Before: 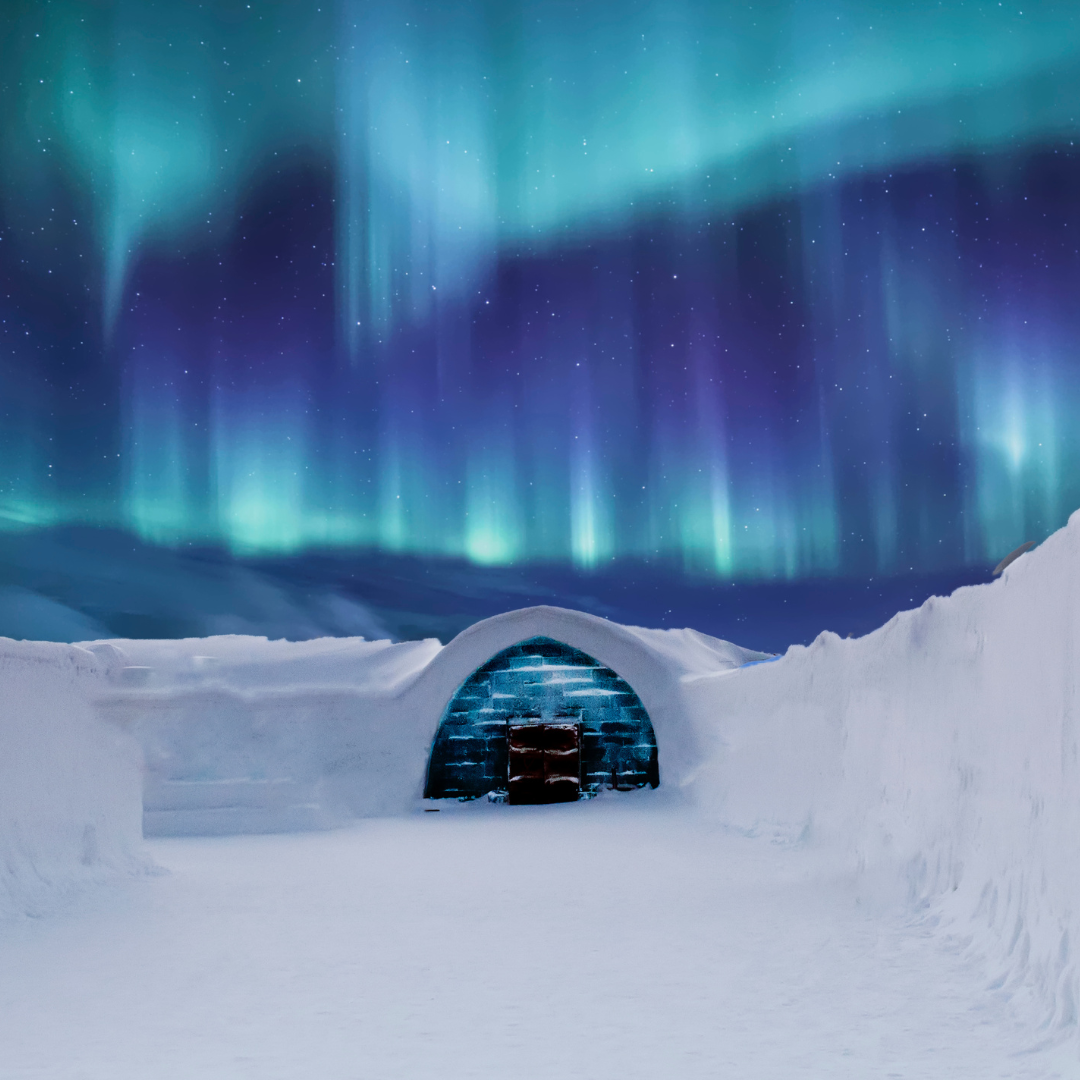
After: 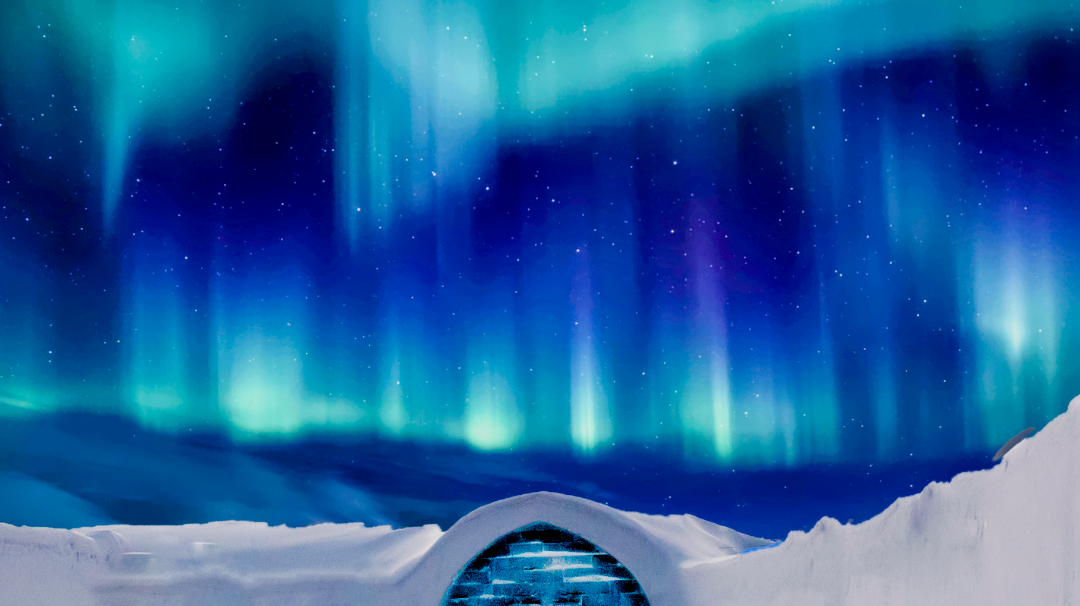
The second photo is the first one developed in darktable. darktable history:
exposure: black level correction 0.005, exposure 0.001 EV, compensate highlight preservation false
local contrast: mode bilateral grid, contrast 20, coarseness 50, detail 144%, midtone range 0.2
crop and rotate: top 10.605%, bottom 33.274%
color balance rgb: shadows lift › chroma 3%, shadows lift › hue 240.84°, highlights gain › chroma 3%, highlights gain › hue 73.2°, global offset › luminance -0.5%, perceptual saturation grading › global saturation 20%, perceptual saturation grading › highlights -25%, perceptual saturation grading › shadows 50%, global vibrance 25.26%
